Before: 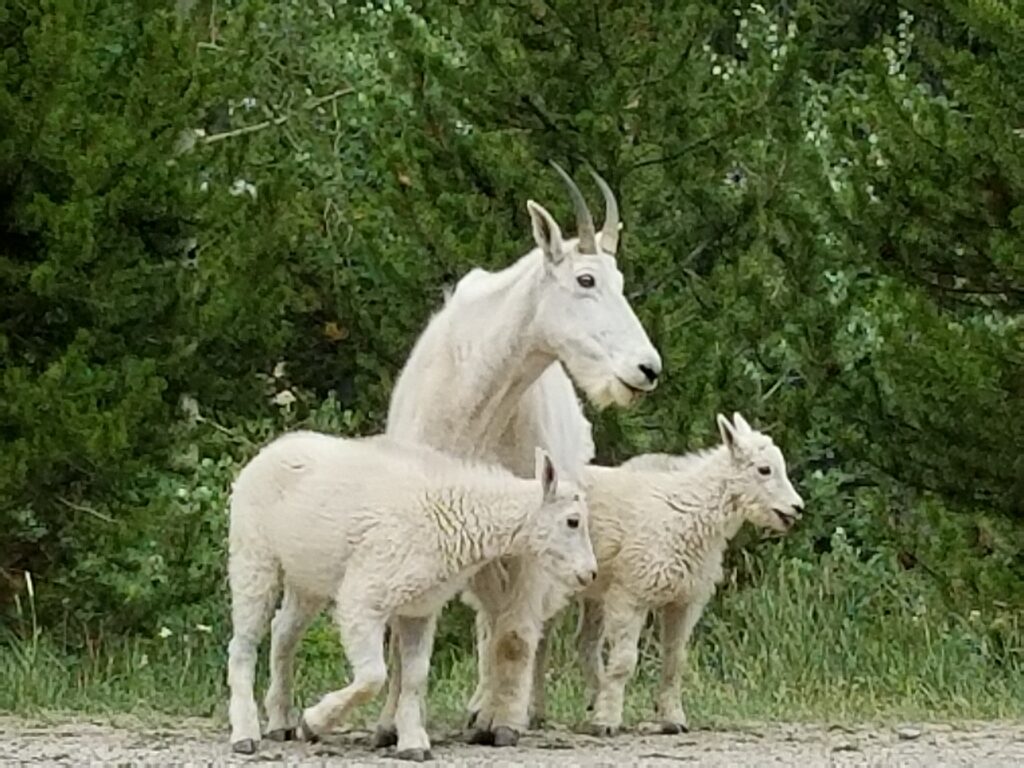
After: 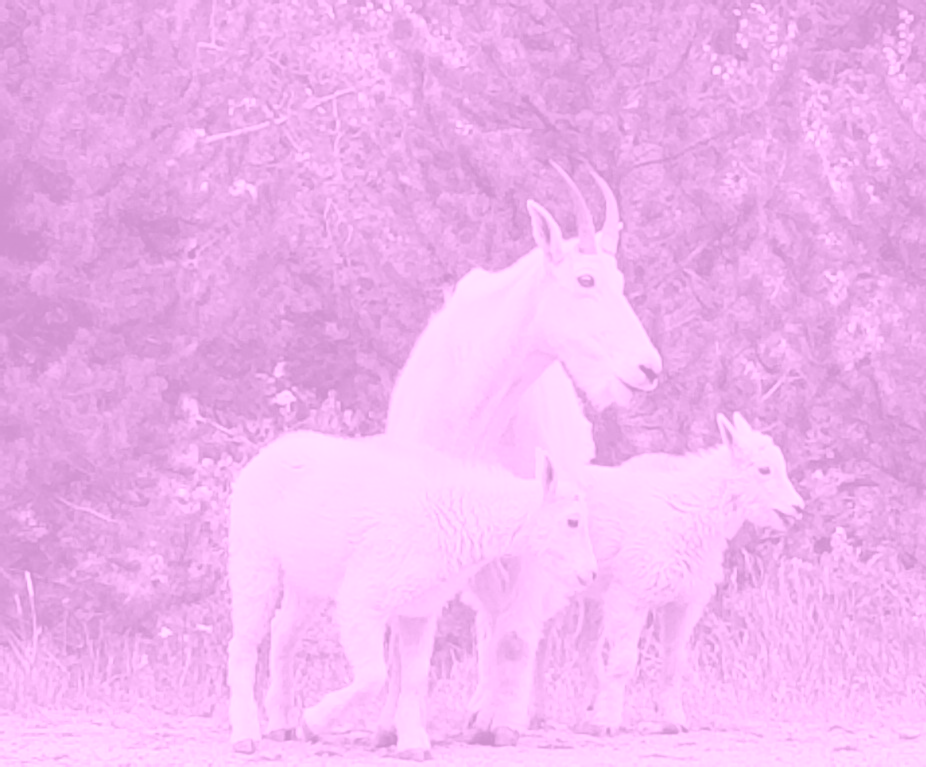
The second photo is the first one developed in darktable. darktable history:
color correction: highlights a* 2.75, highlights b* 5, shadows a* -2.04, shadows b* -4.84, saturation 0.8
crop: right 9.509%, bottom 0.031%
color zones: curves: ch0 [(0.25, 0.5) (0.463, 0.627) (0.484, 0.637) (0.75, 0.5)]
color calibration: illuminant as shot in camera, x 0.358, y 0.373, temperature 4628.91 K
colorize: hue 331.2°, saturation 75%, source mix 30.28%, lightness 70.52%, version 1
